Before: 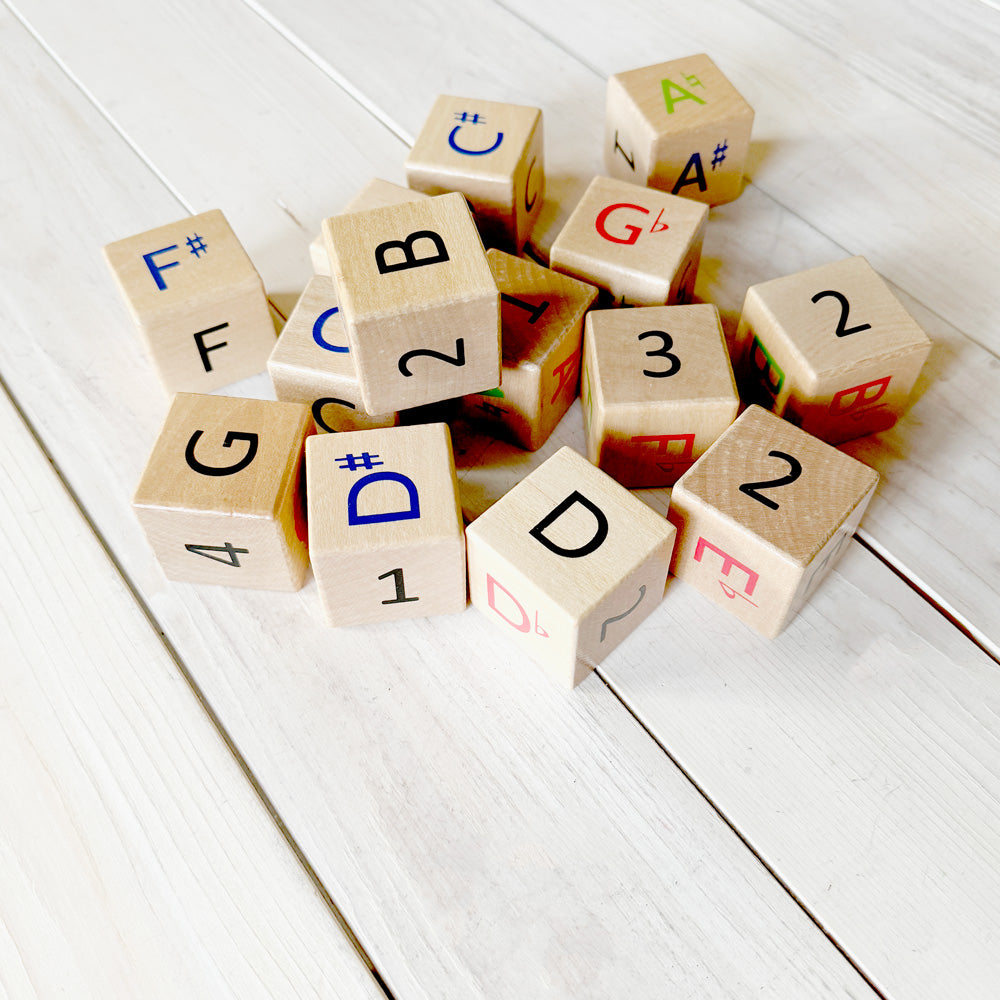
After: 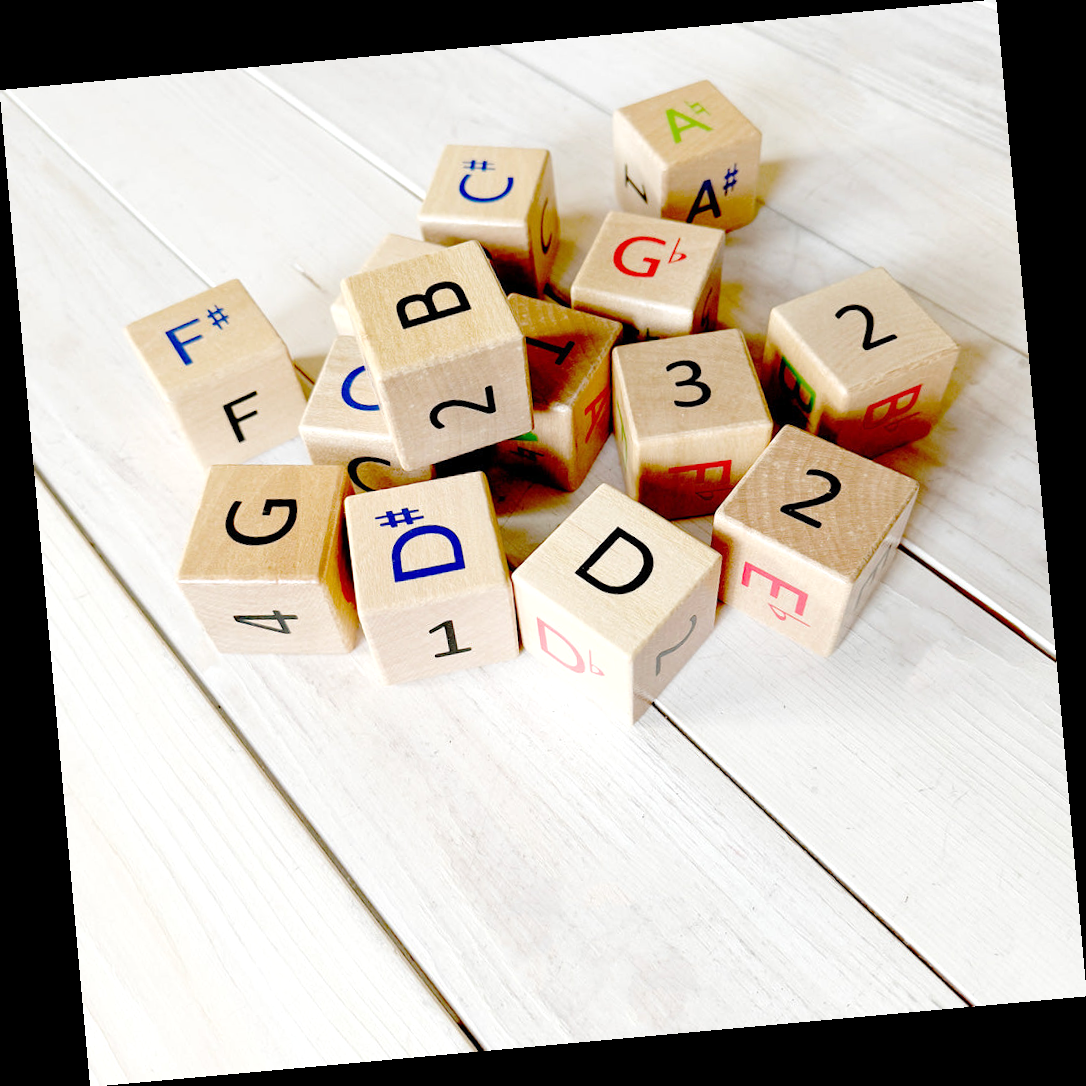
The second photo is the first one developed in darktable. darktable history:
rotate and perspective: rotation -5.2°, automatic cropping off
exposure: exposure 0.15 EV, compensate highlight preservation false
